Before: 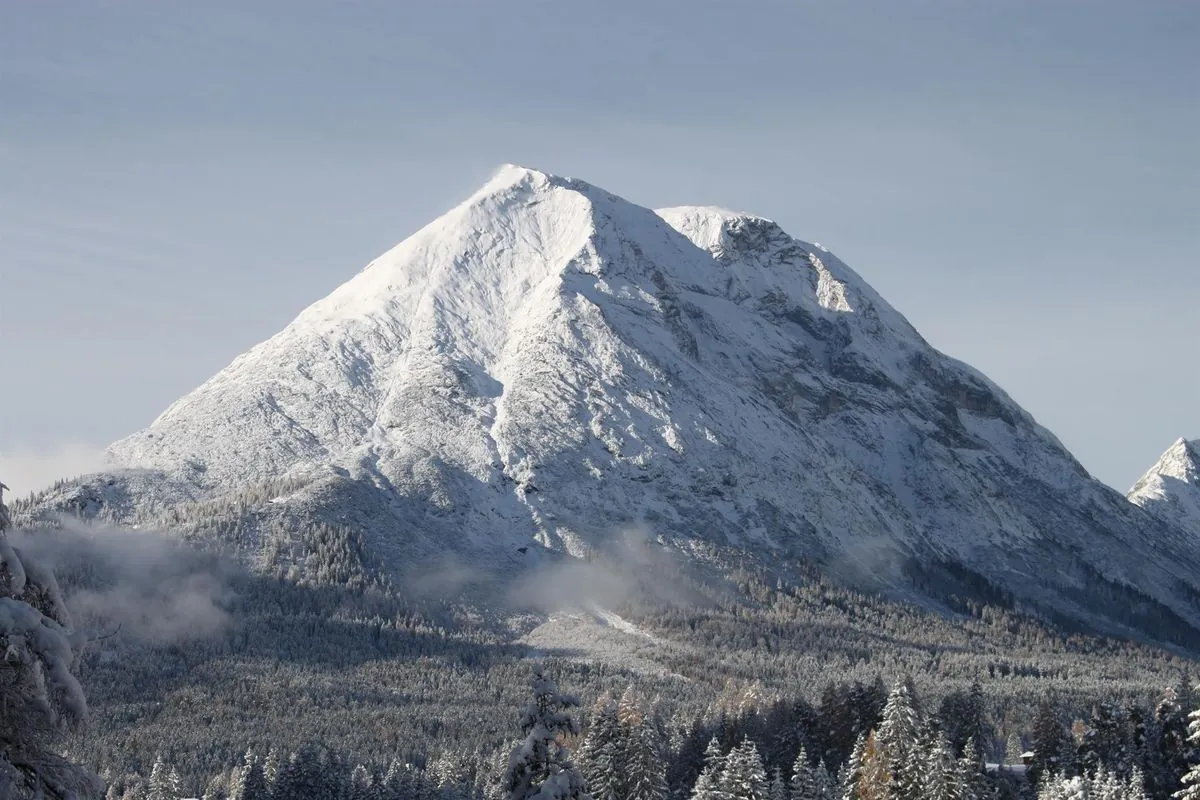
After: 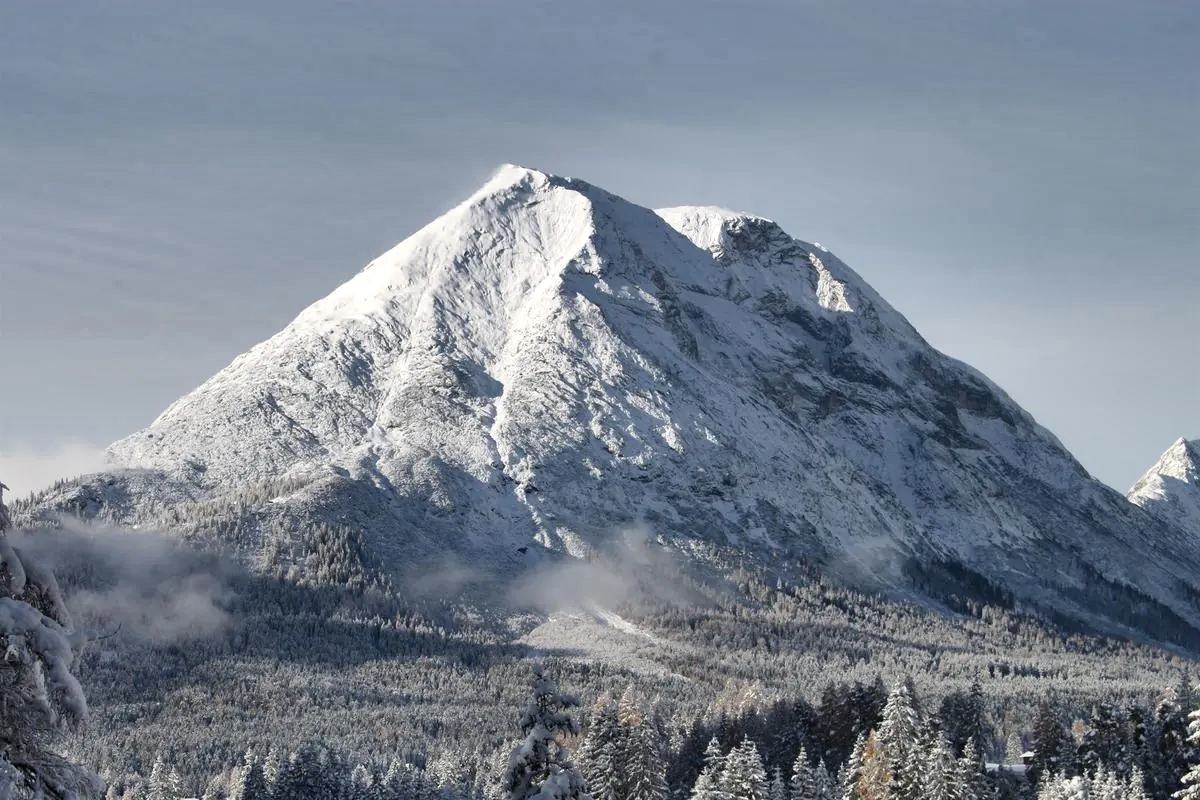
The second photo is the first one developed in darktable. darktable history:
shadows and highlights: shadows 75, highlights -60.85, soften with gaussian
local contrast: mode bilateral grid, contrast 20, coarseness 100, detail 150%, midtone range 0.2
